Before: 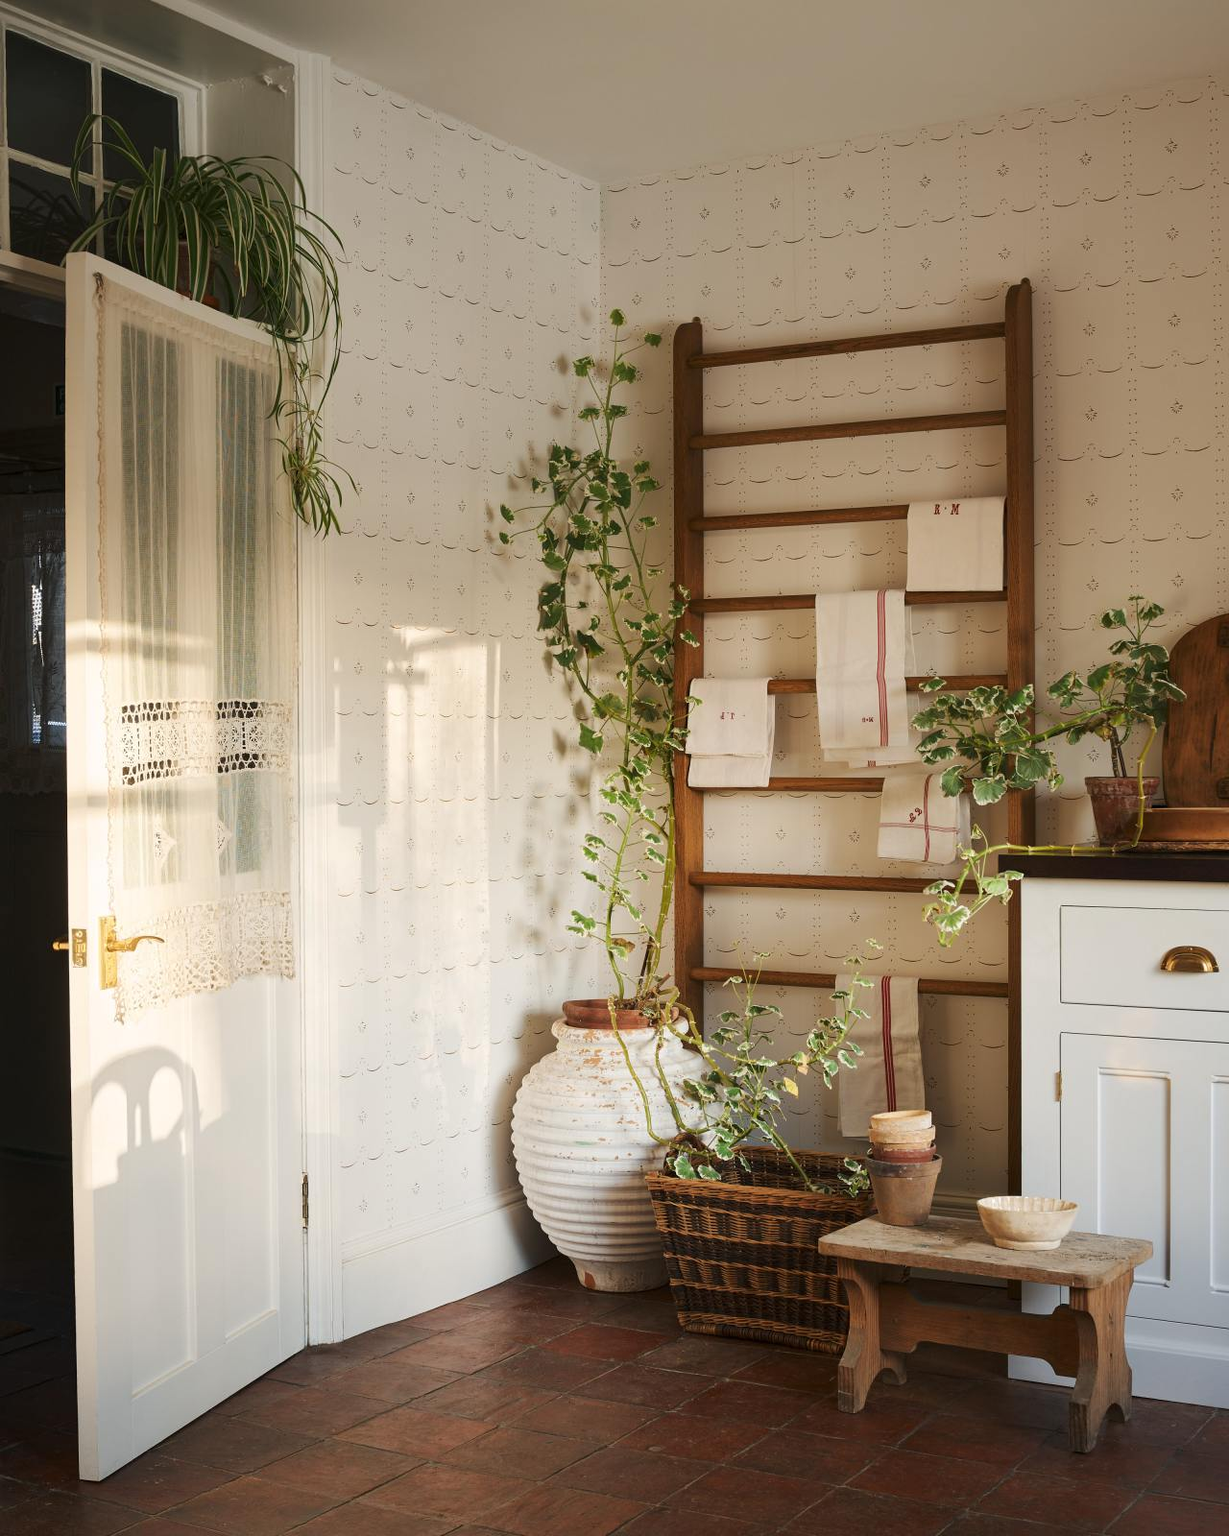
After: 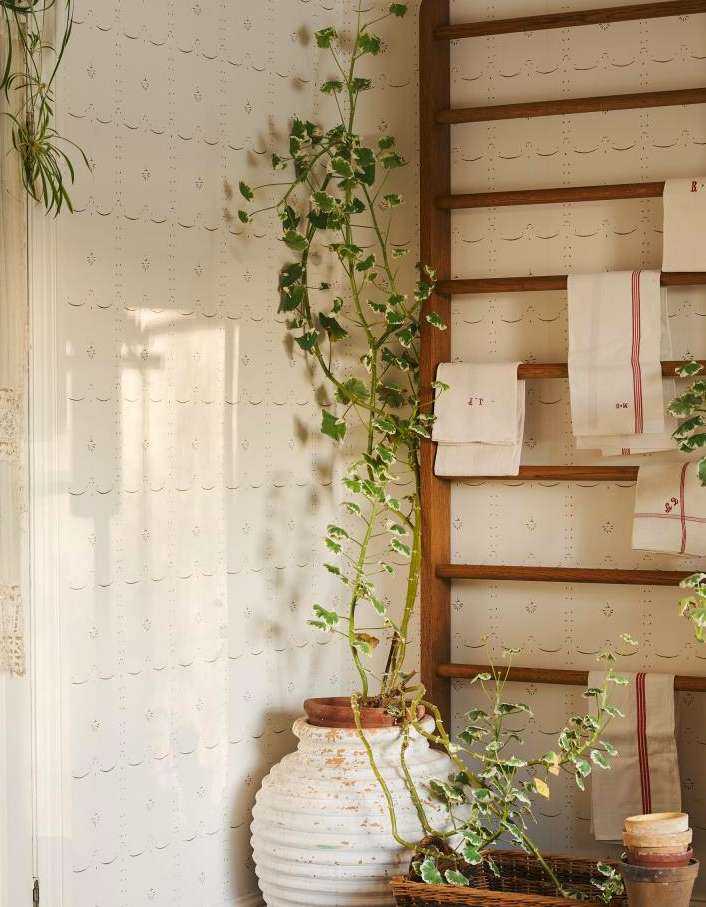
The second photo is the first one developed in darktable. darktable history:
color correction: highlights b* -0.033, saturation 1.11
exposure: compensate highlight preservation false
crop and rotate: left 22.055%, top 21.618%, right 22.789%, bottom 21.667%
